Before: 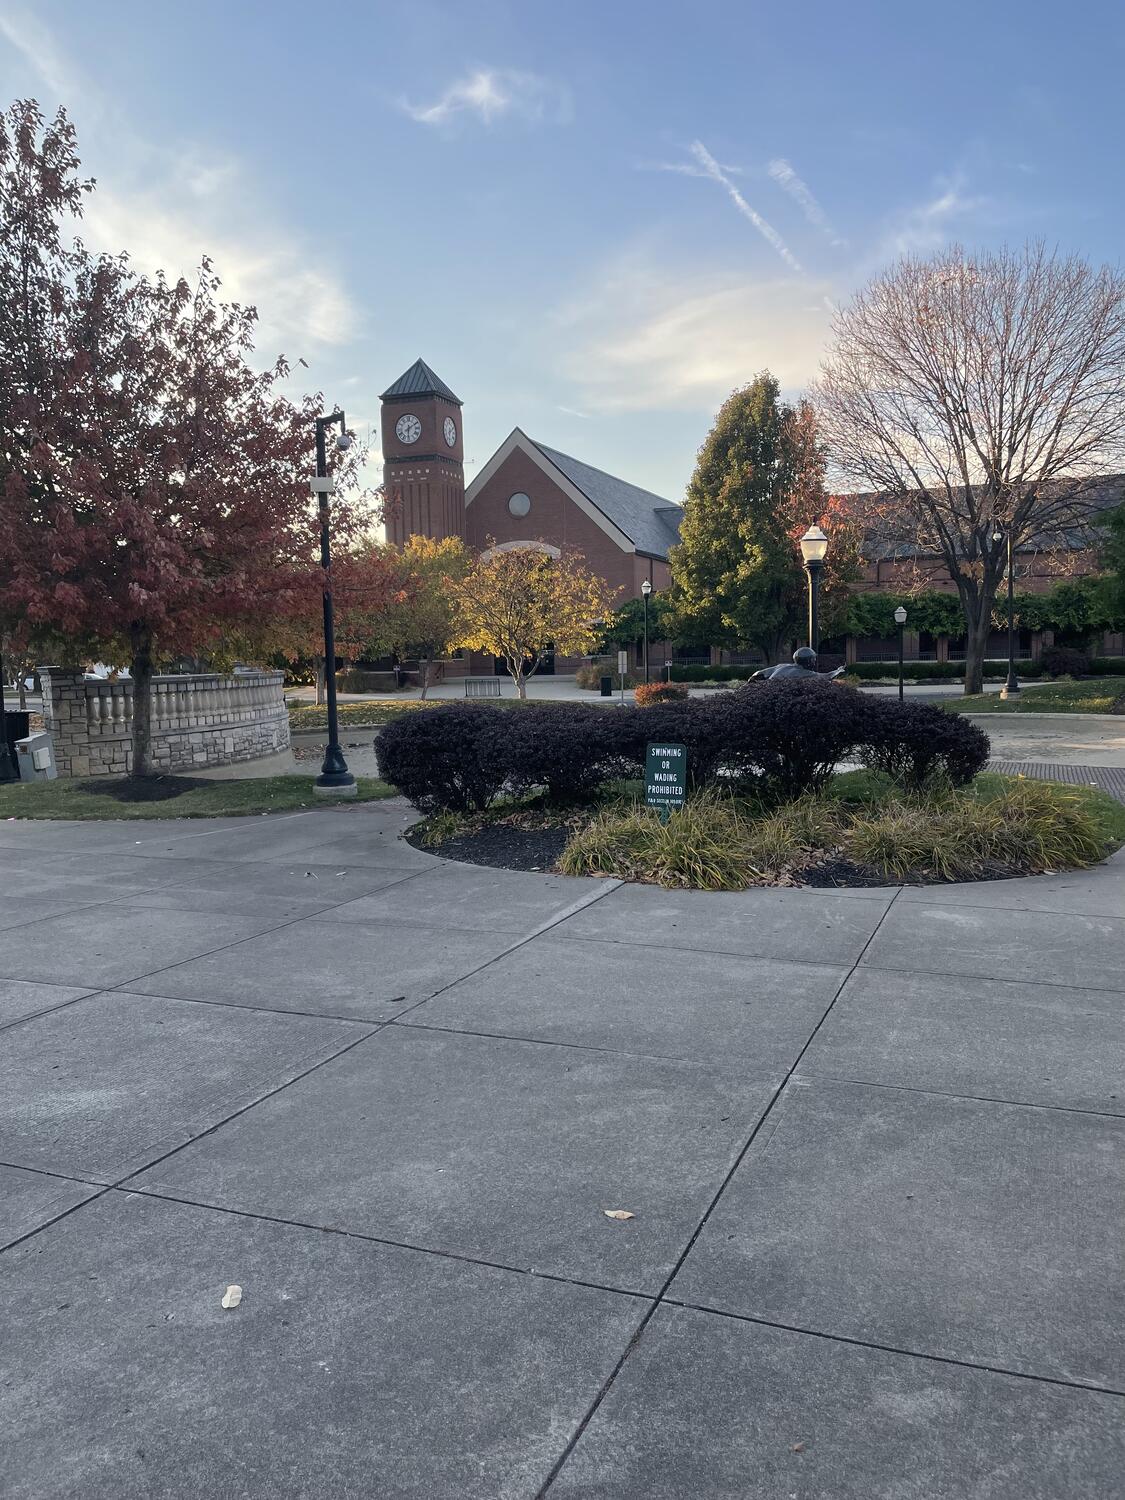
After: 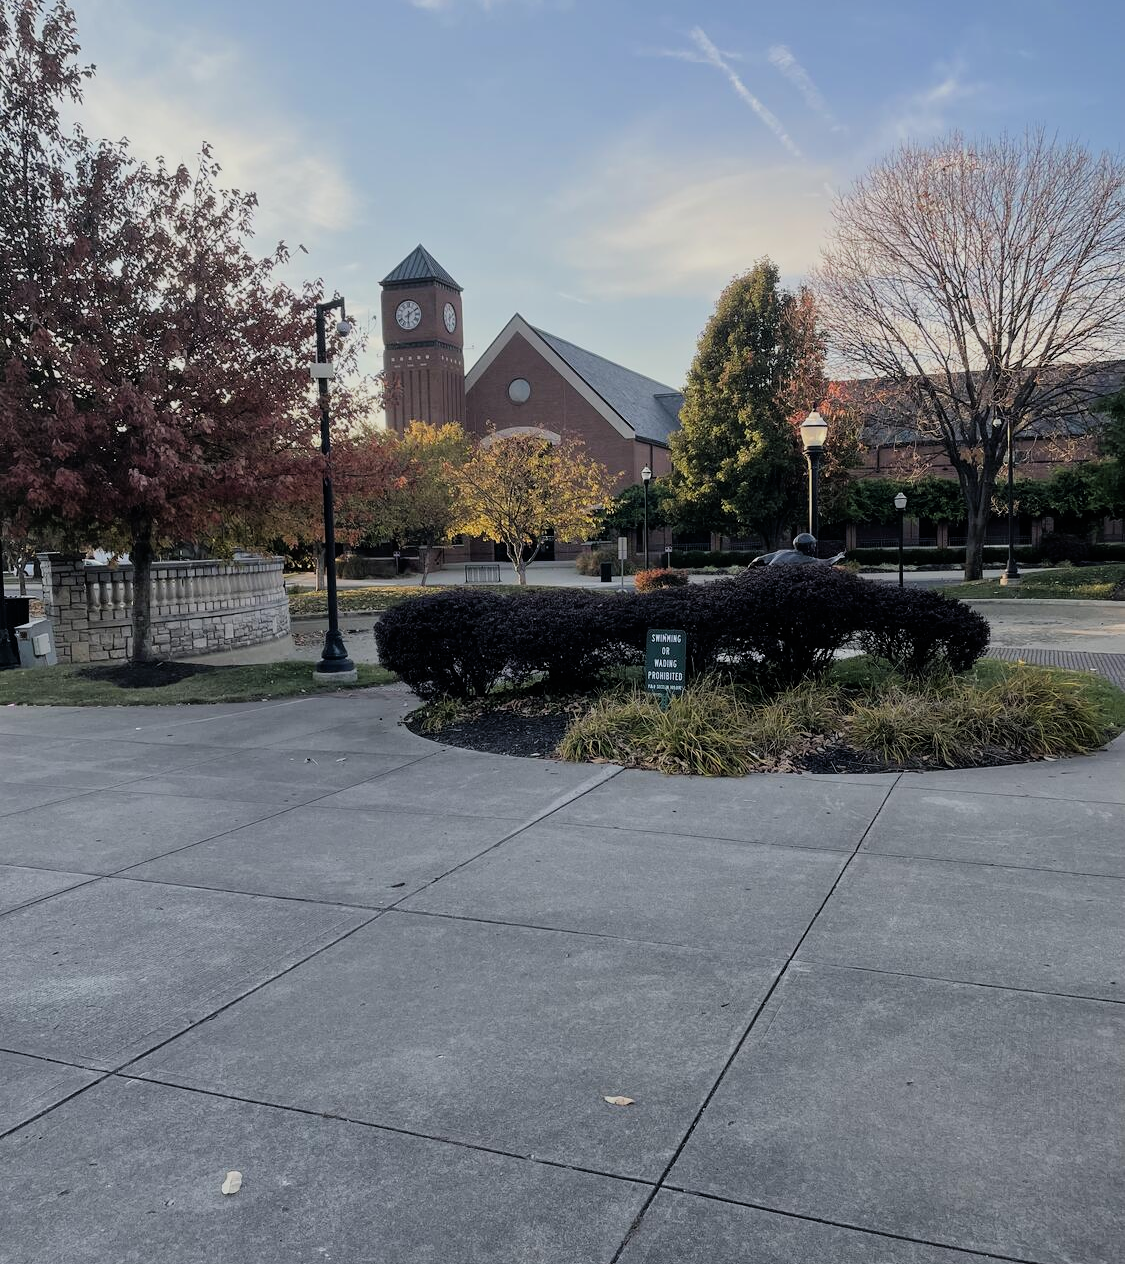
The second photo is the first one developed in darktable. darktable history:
filmic rgb: black relative exposure -7.92 EV, white relative exposure 4.13 EV, threshold 3 EV, hardness 4.02, latitude 51.22%, contrast 1.013, shadows ↔ highlights balance 5.35%, color science v5 (2021), contrast in shadows safe, contrast in highlights safe, enable highlight reconstruction true
crop: top 7.625%, bottom 8.027%
